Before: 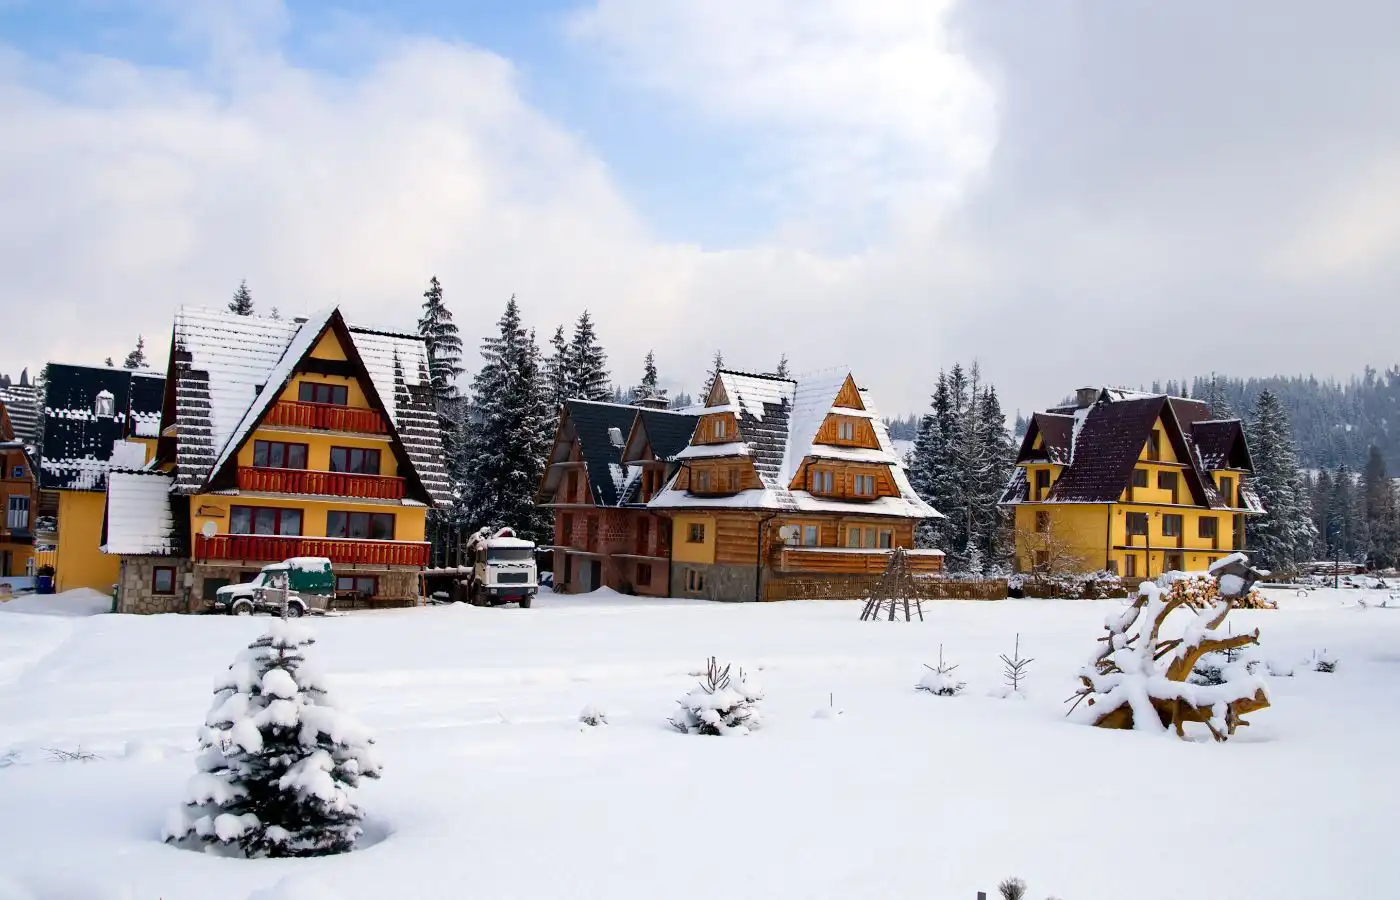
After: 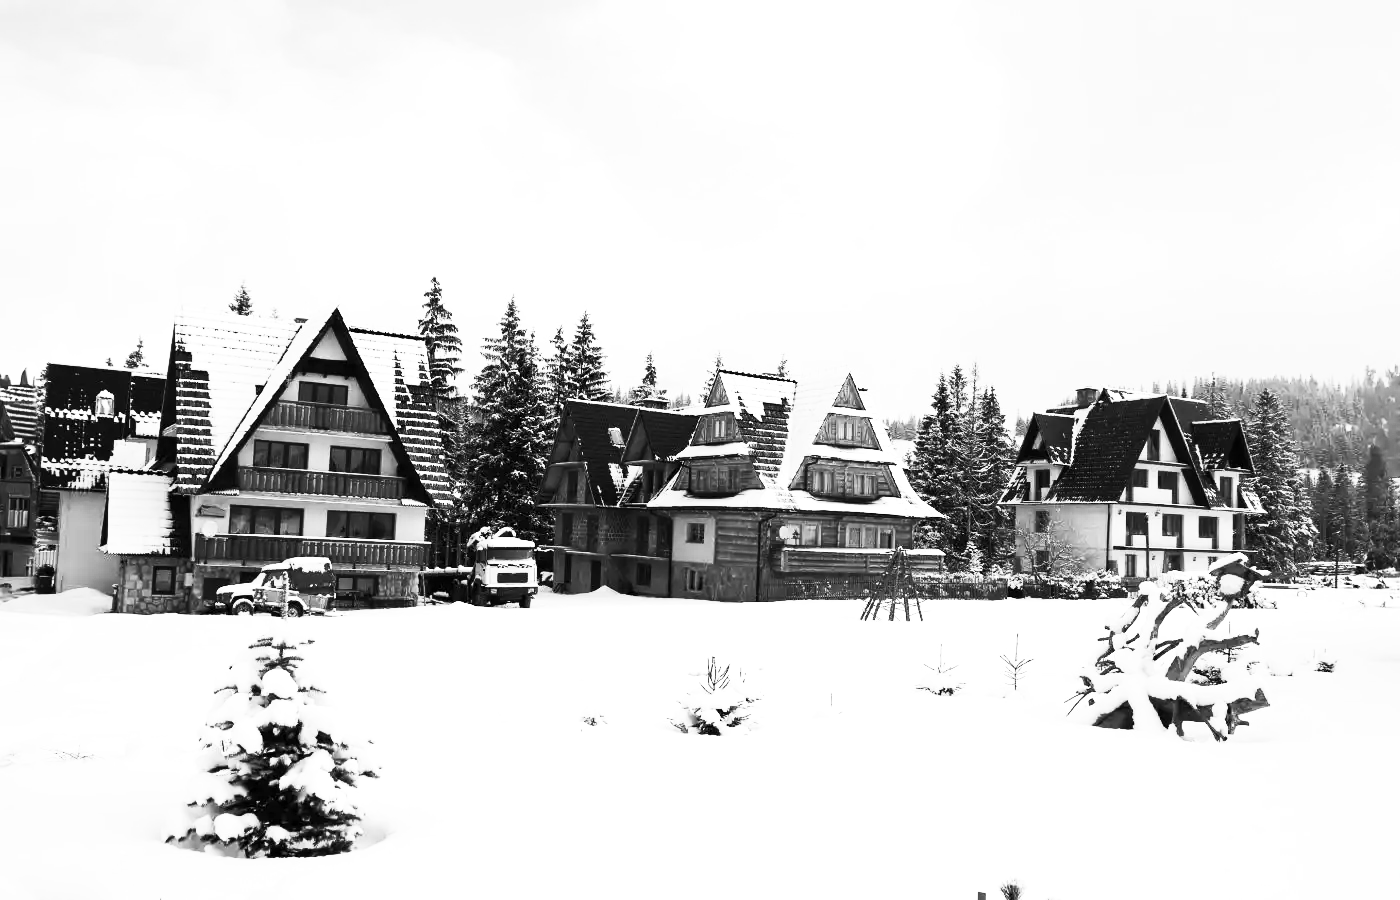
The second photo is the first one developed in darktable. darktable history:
color correction: saturation 1.1
contrast brightness saturation: contrast 0.53, brightness 0.47, saturation -1
color balance rgb: linear chroma grading › global chroma 10%, global vibrance 10%, contrast 15%, saturation formula JzAzBz (2021)
